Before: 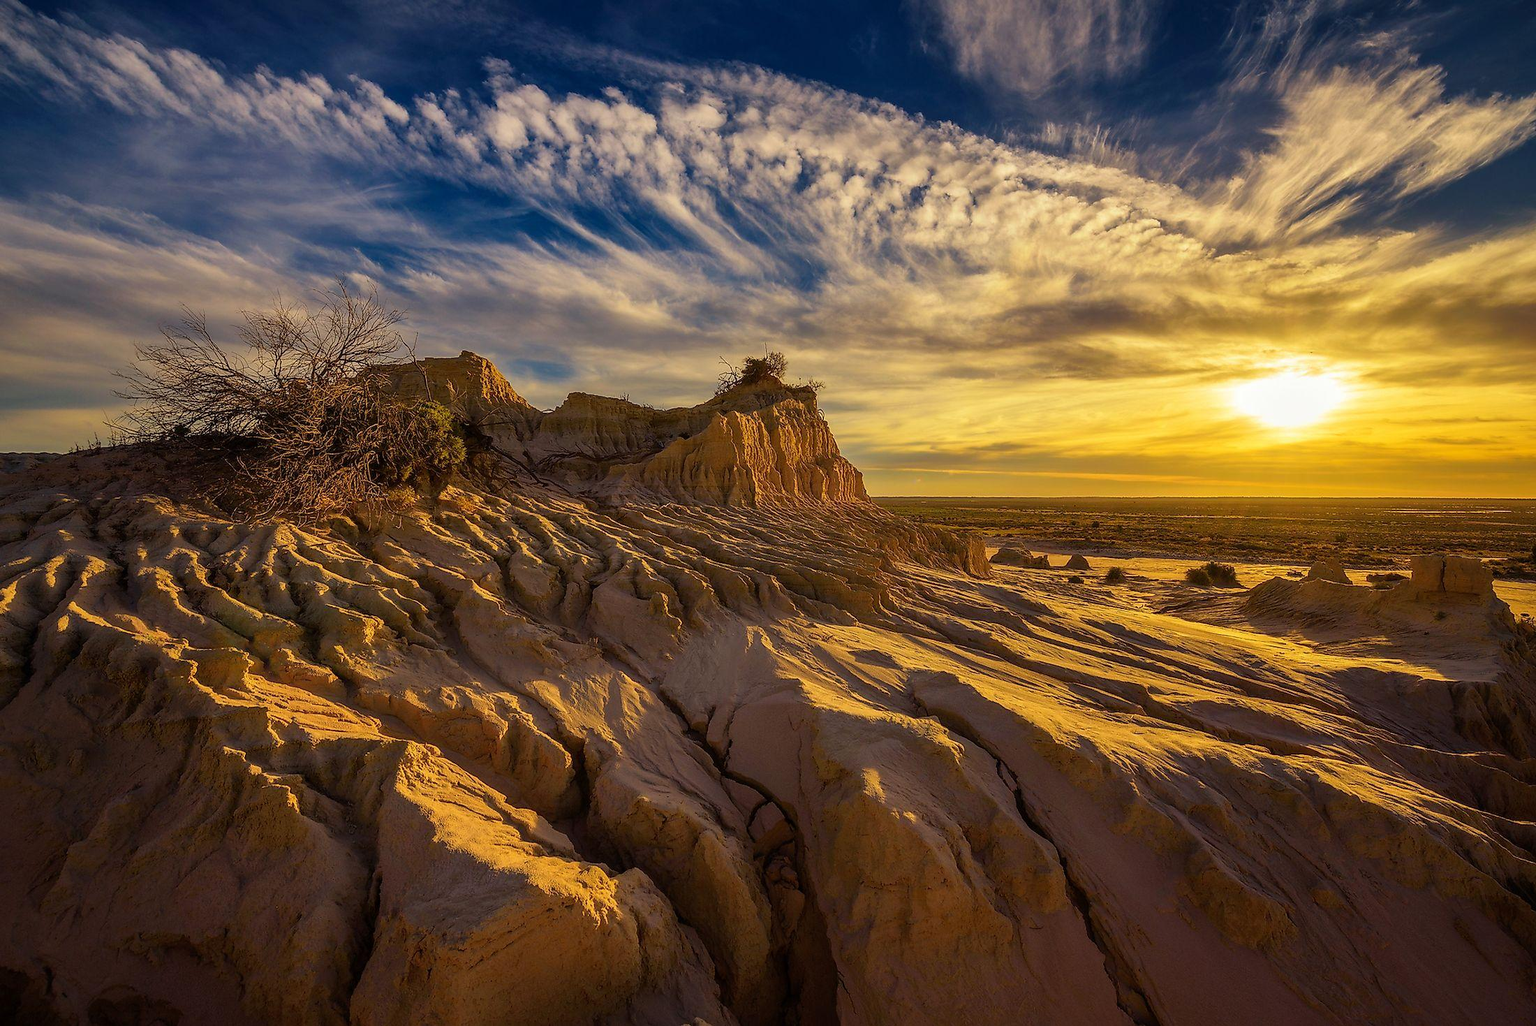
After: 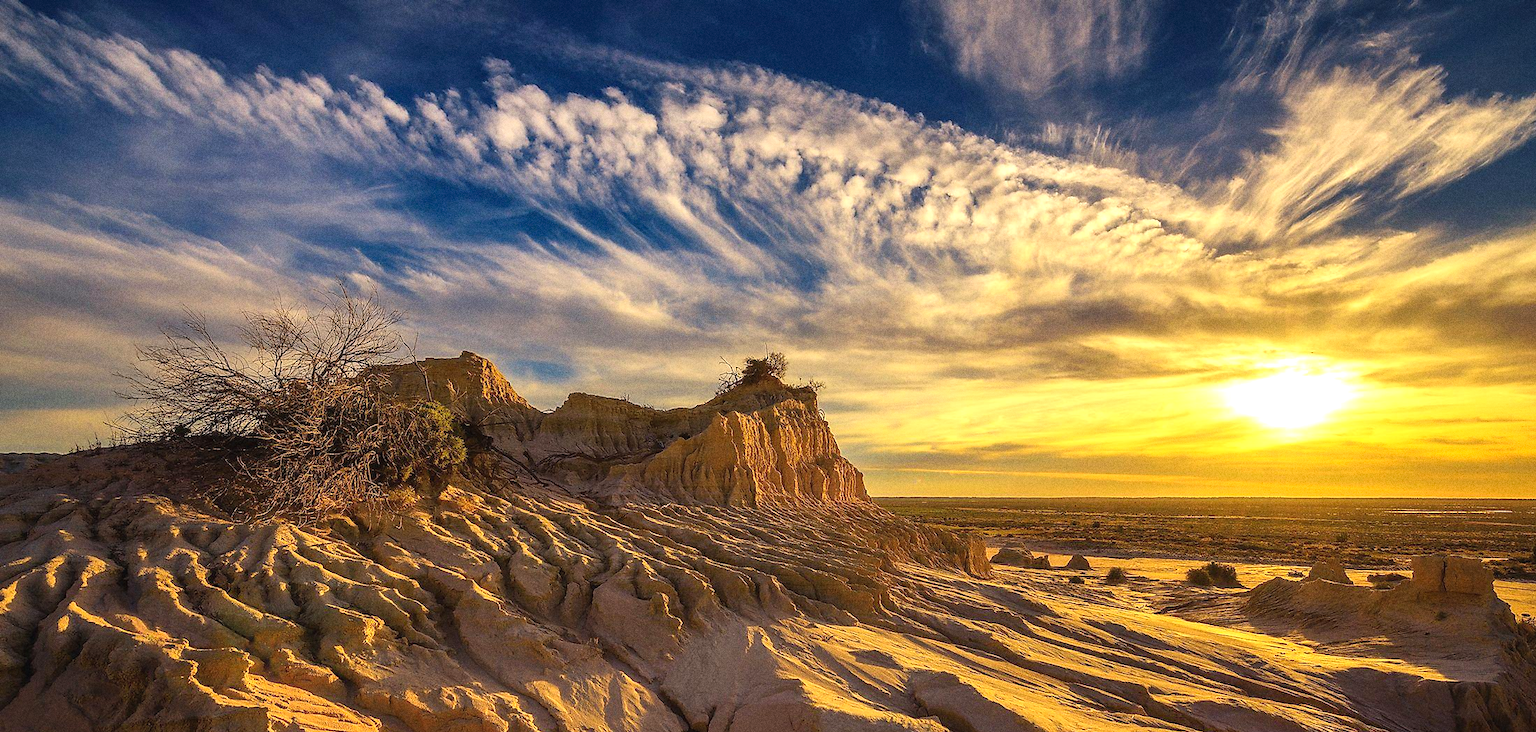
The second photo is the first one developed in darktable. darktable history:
grain: coarseness 0.09 ISO, strength 40%
crop: bottom 28.576%
exposure: black level correction -0.002, exposure 0.54 EV, compensate highlight preservation false
